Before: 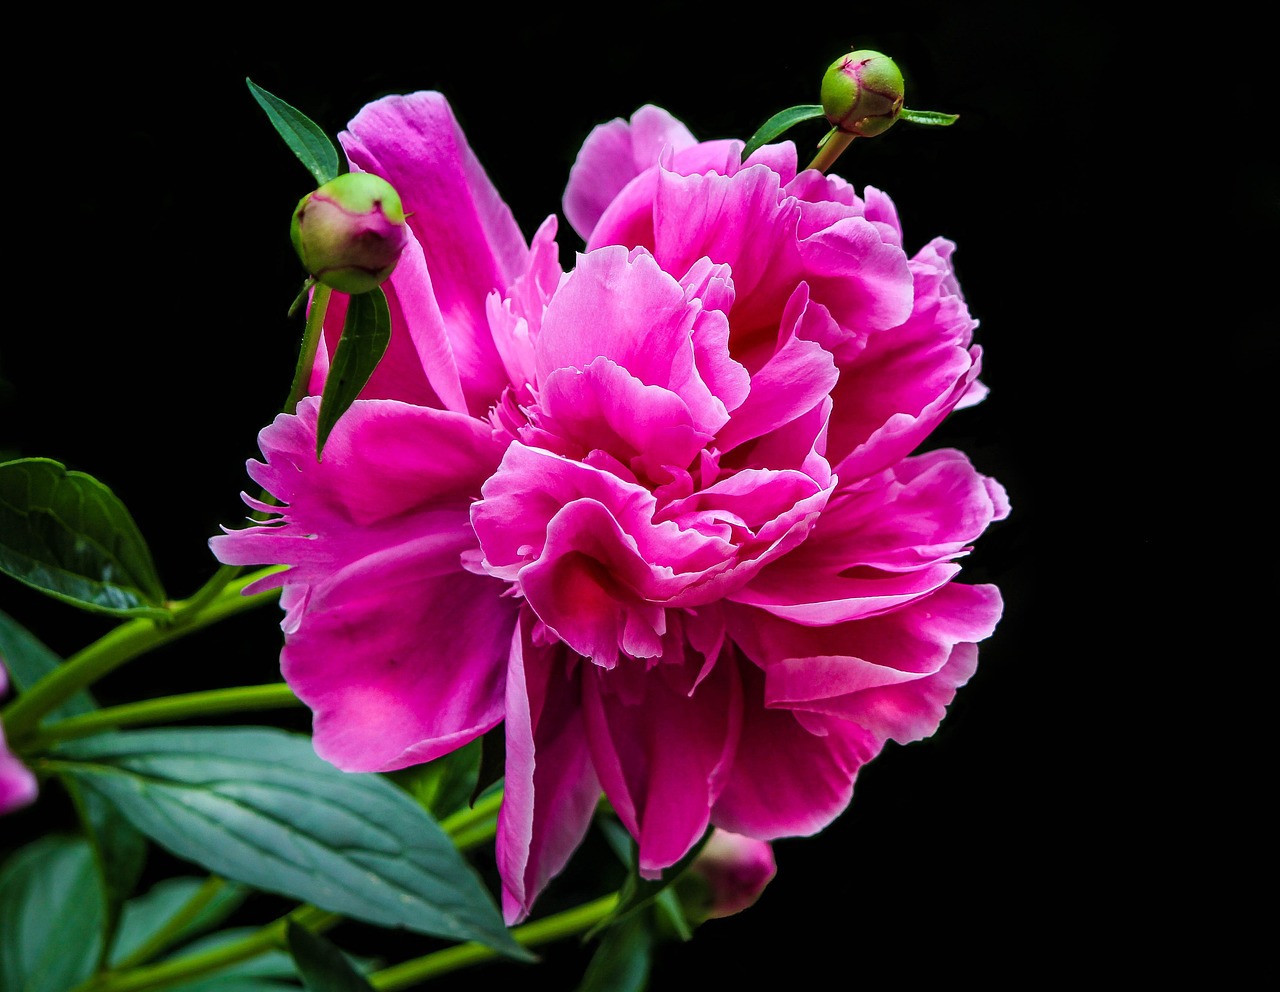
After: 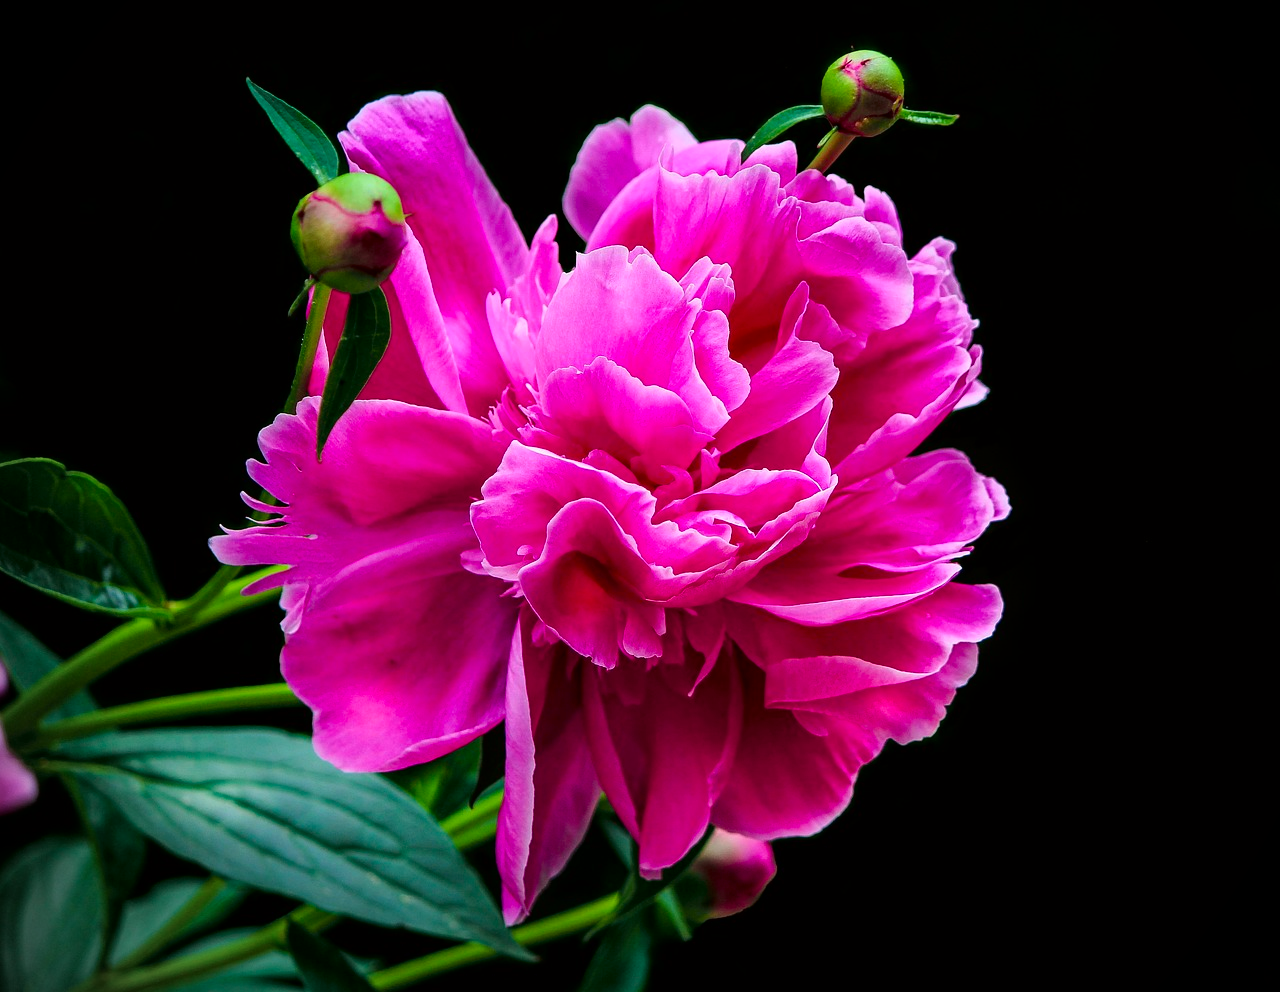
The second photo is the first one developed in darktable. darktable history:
tone curve: curves: ch0 [(0, 0) (0.059, 0.027) (0.162, 0.125) (0.304, 0.279) (0.547, 0.532) (0.828, 0.815) (1, 0.983)]; ch1 [(0, 0) (0.23, 0.166) (0.34, 0.308) (0.371, 0.337) (0.429, 0.411) (0.477, 0.462) (0.499, 0.498) (0.529, 0.537) (0.559, 0.582) (0.743, 0.798) (1, 1)]; ch2 [(0, 0) (0.431, 0.414) (0.498, 0.503) (0.524, 0.528) (0.568, 0.546) (0.6, 0.597) (0.634, 0.645) (0.728, 0.742) (1, 1)], color space Lab, independent channels, preserve colors none
tone equalizer: on, module defaults
vignetting: unbound false
